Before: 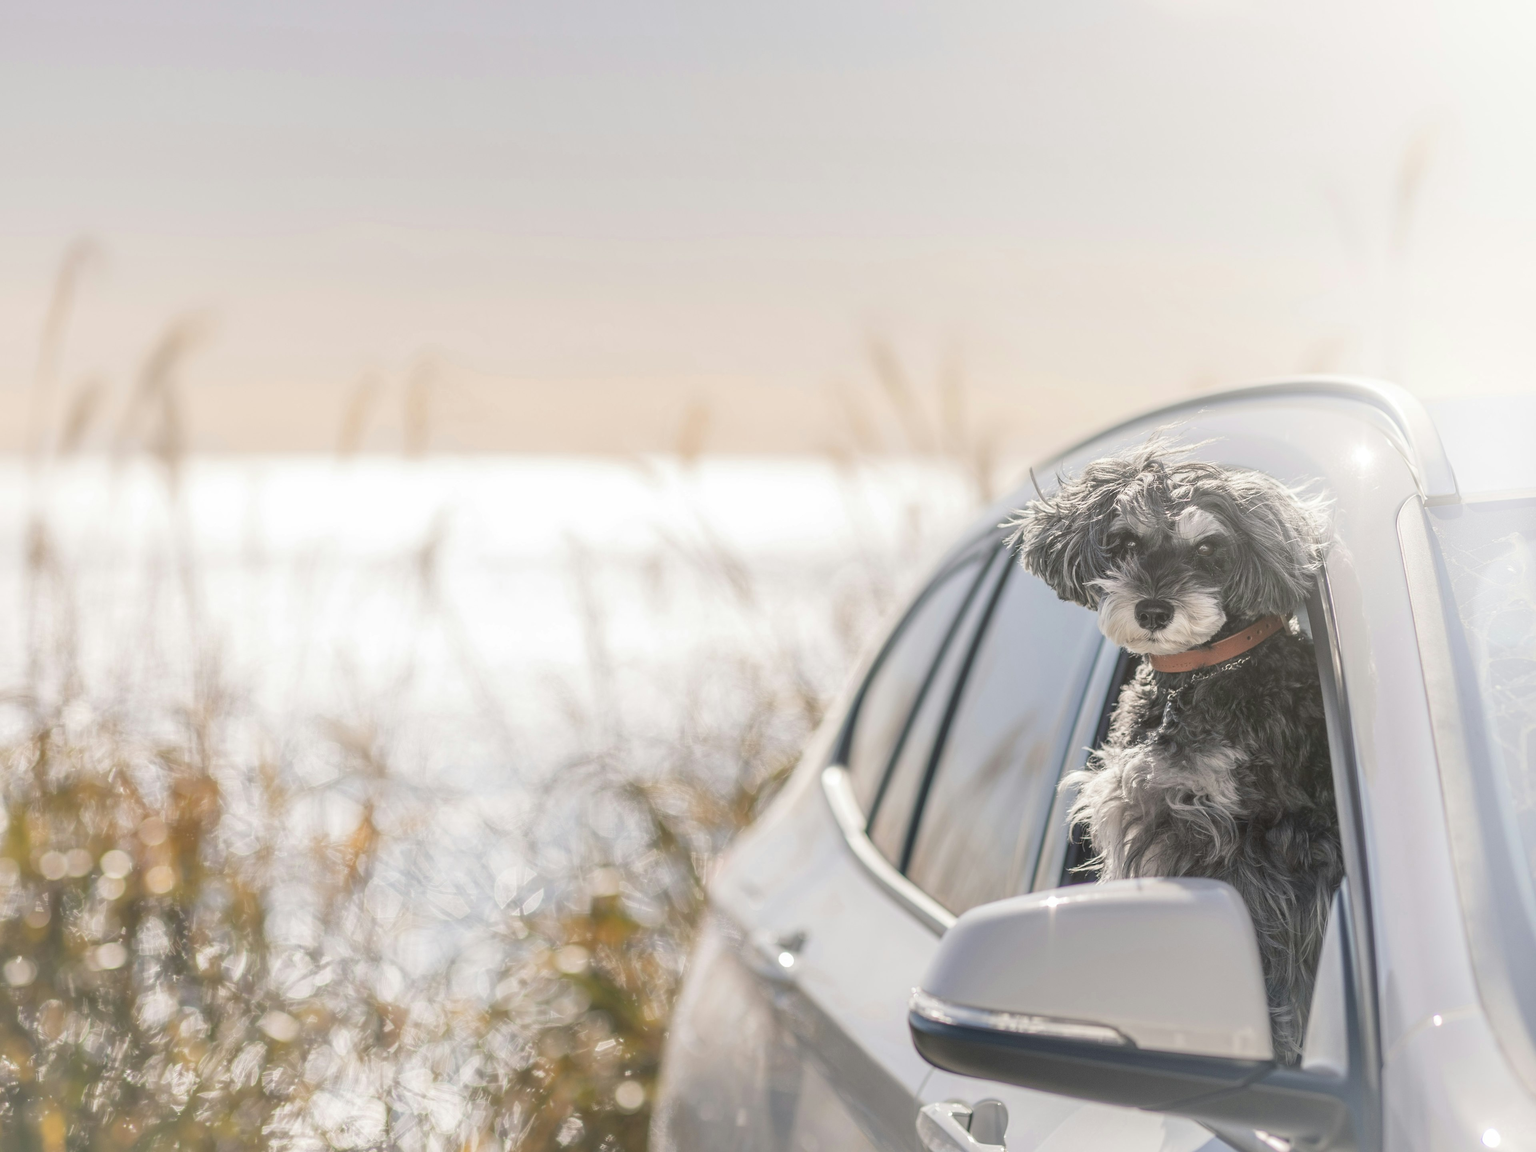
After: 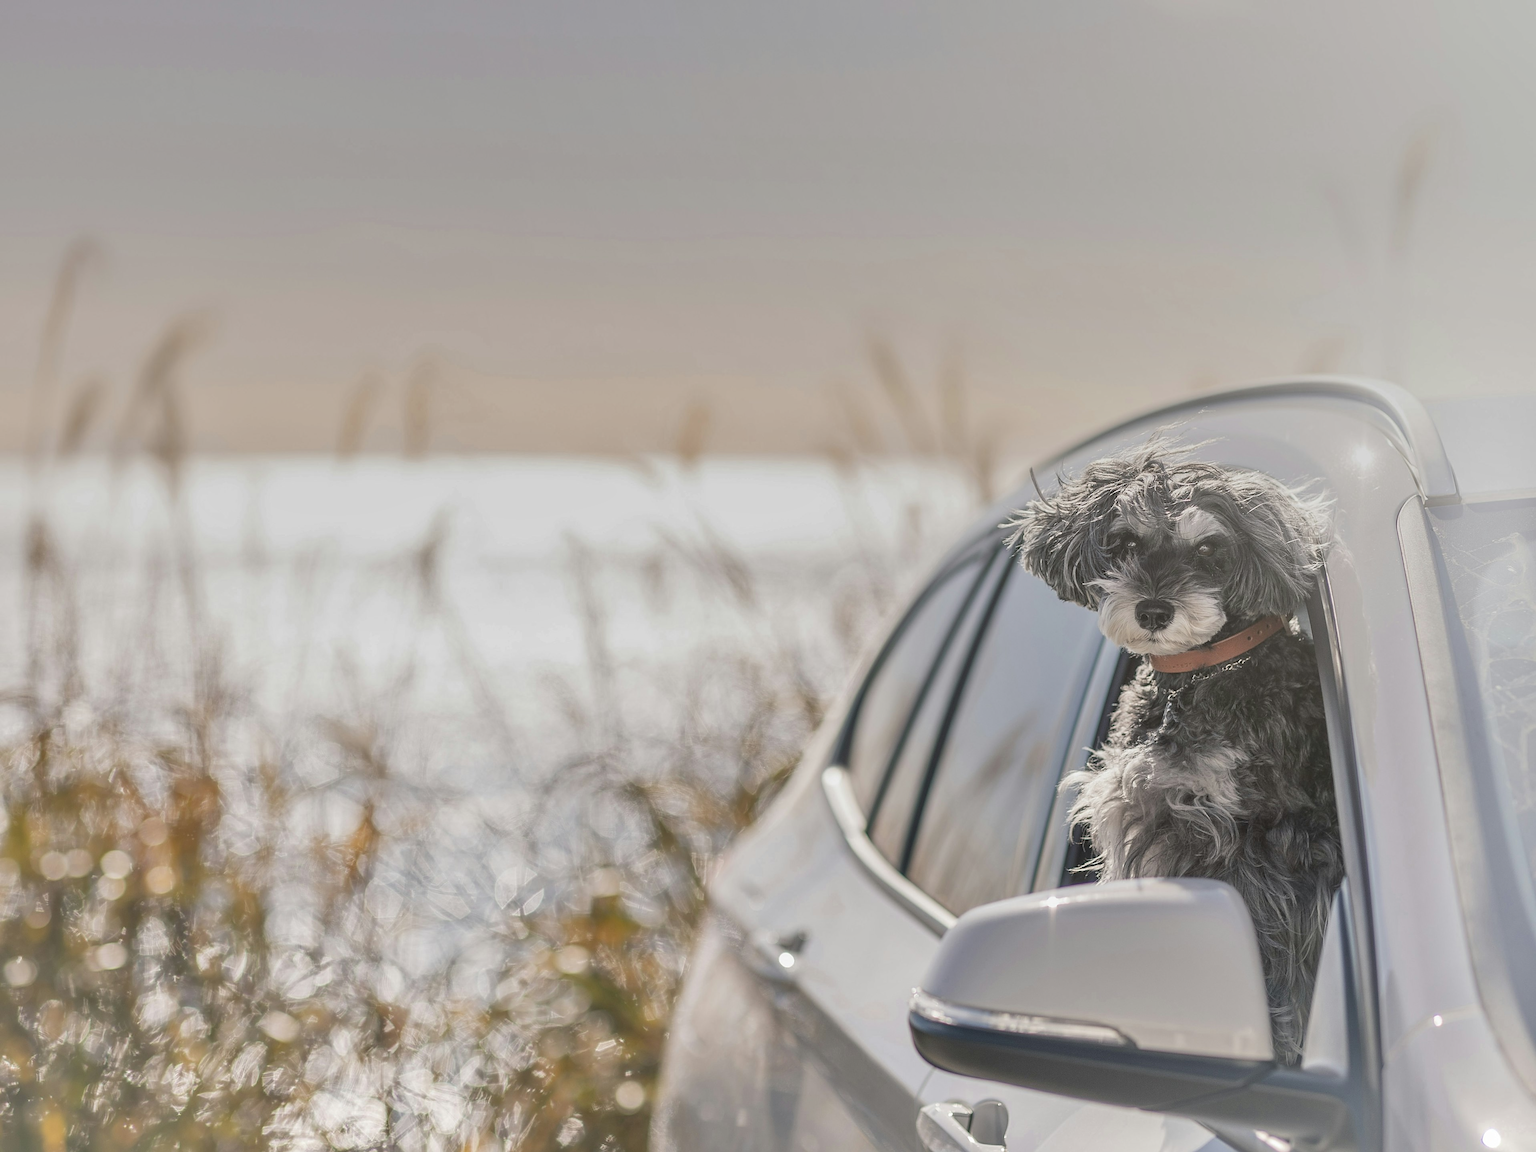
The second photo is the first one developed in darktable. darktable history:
shadows and highlights: low approximation 0.01, soften with gaussian
graduated density: rotation -0.352°, offset 57.64
sharpen: on, module defaults
